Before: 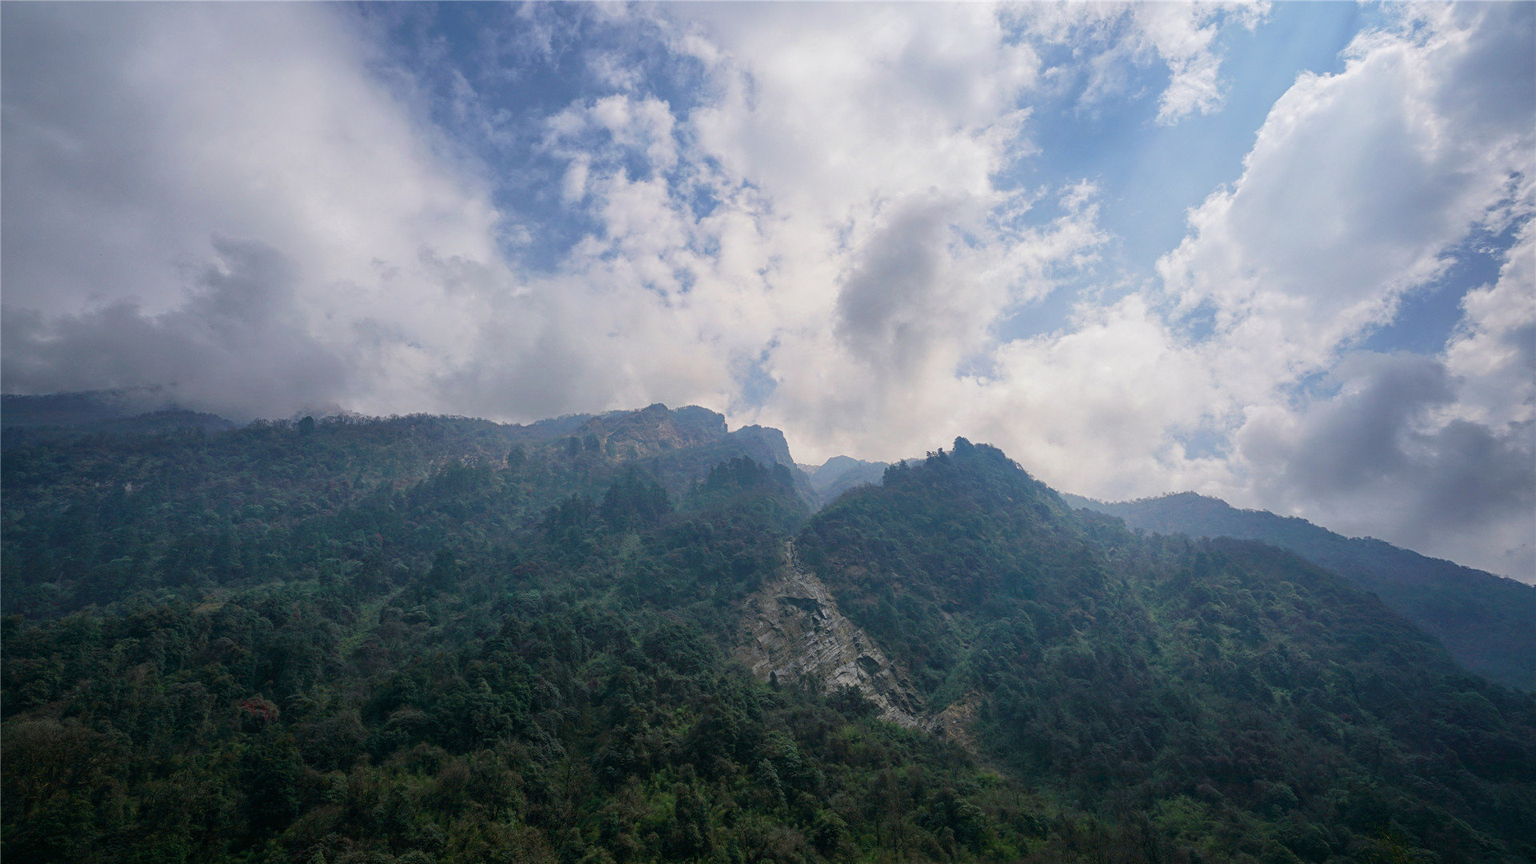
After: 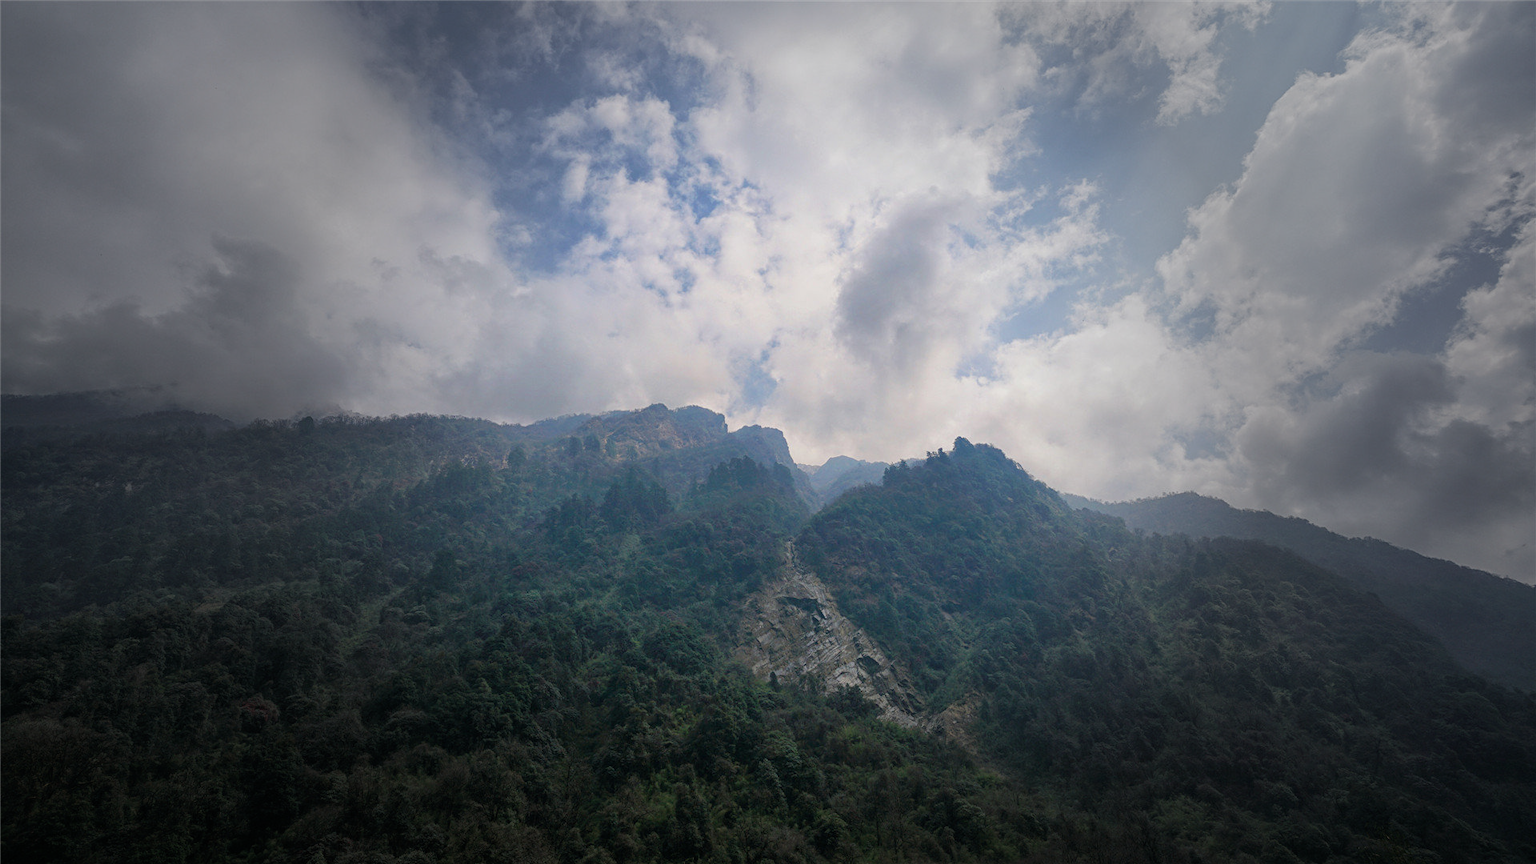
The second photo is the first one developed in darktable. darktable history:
vignetting: fall-off start 31.42%, fall-off radius 33.74%
